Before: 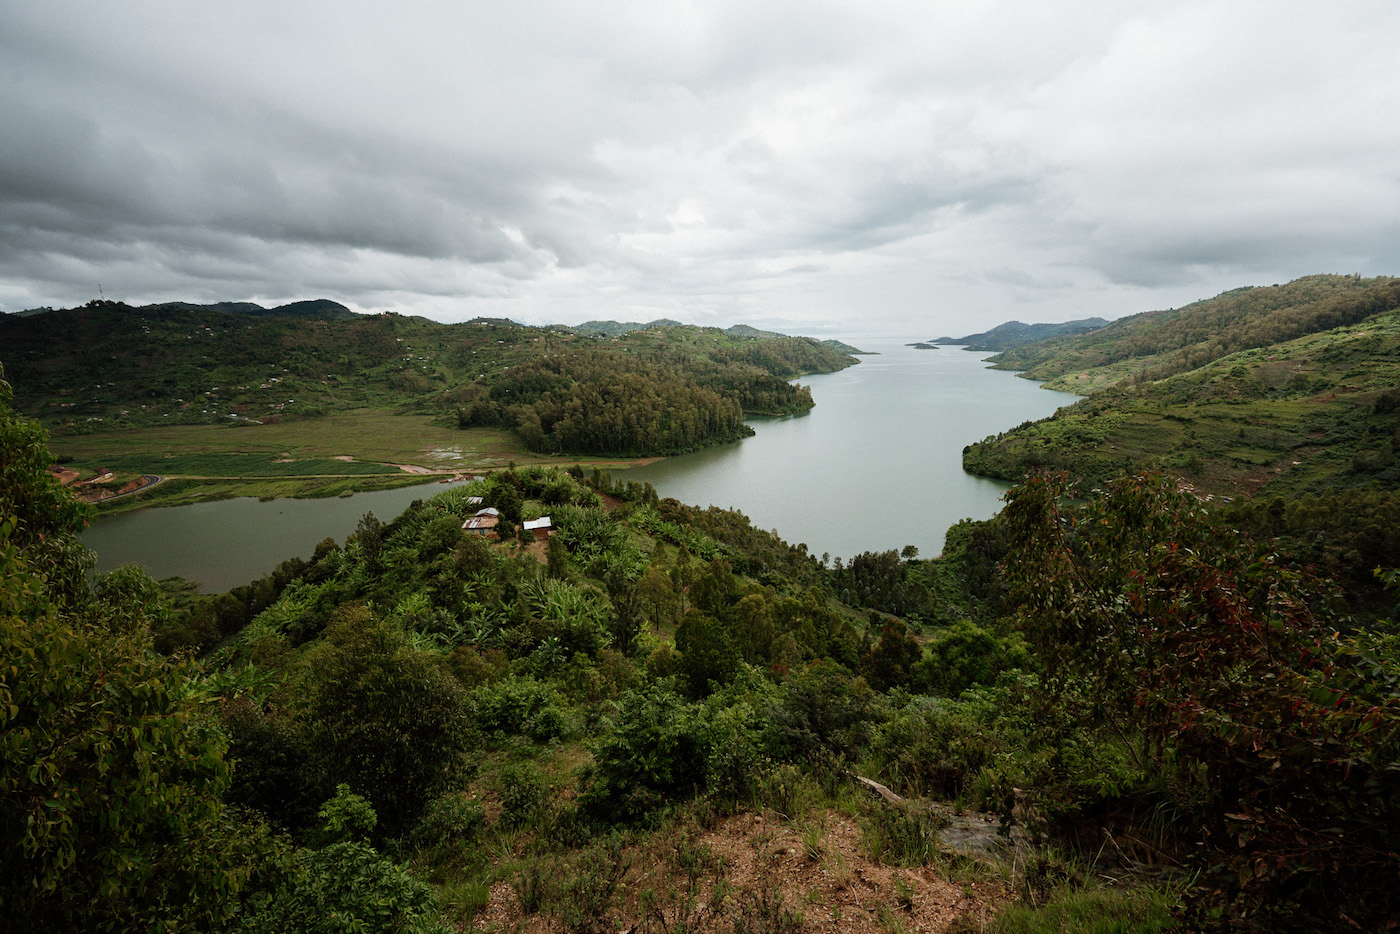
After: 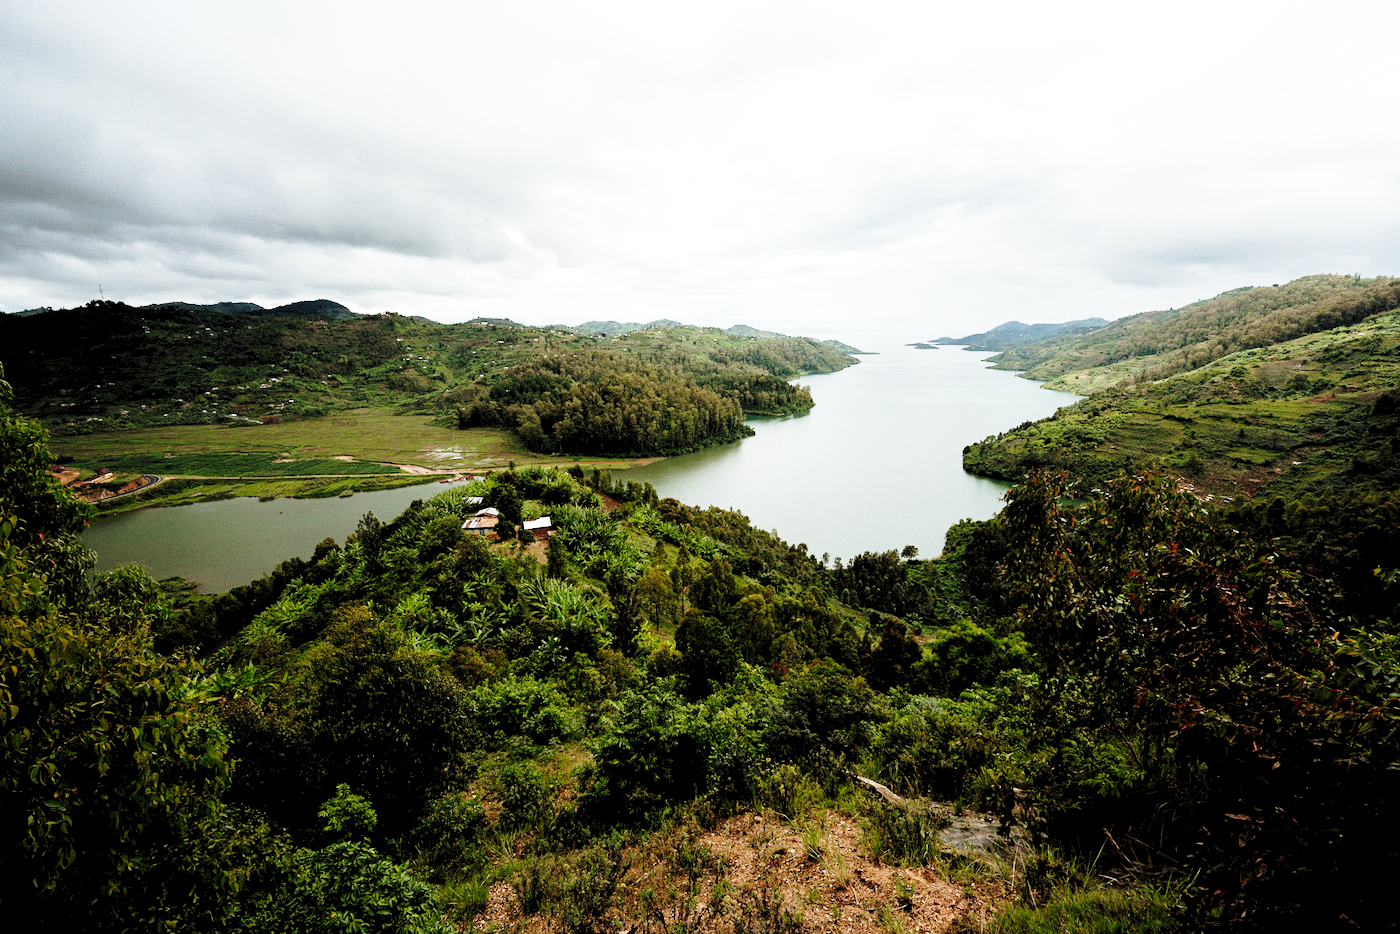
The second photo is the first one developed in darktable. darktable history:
base curve: curves: ch0 [(0, 0) (0.028, 0.03) (0.121, 0.232) (0.46, 0.748) (0.859, 0.968) (1, 1)], preserve colors none
rgb levels: levels [[0.01, 0.419, 0.839], [0, 0.5, 1], [0, 0.5, 1]]
